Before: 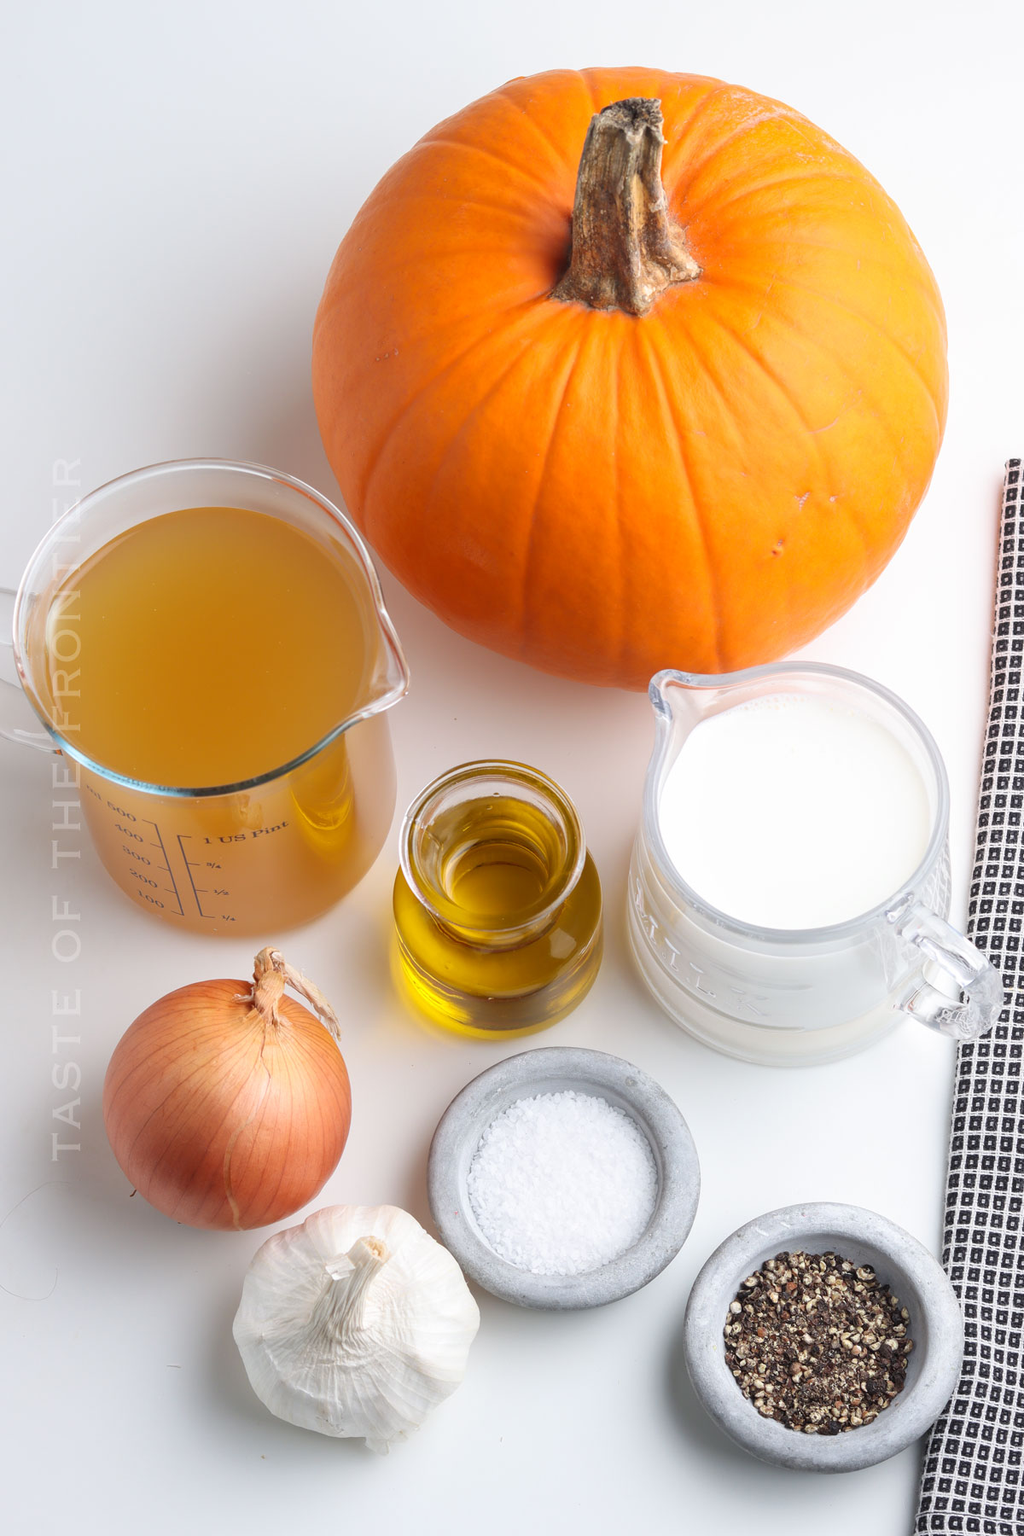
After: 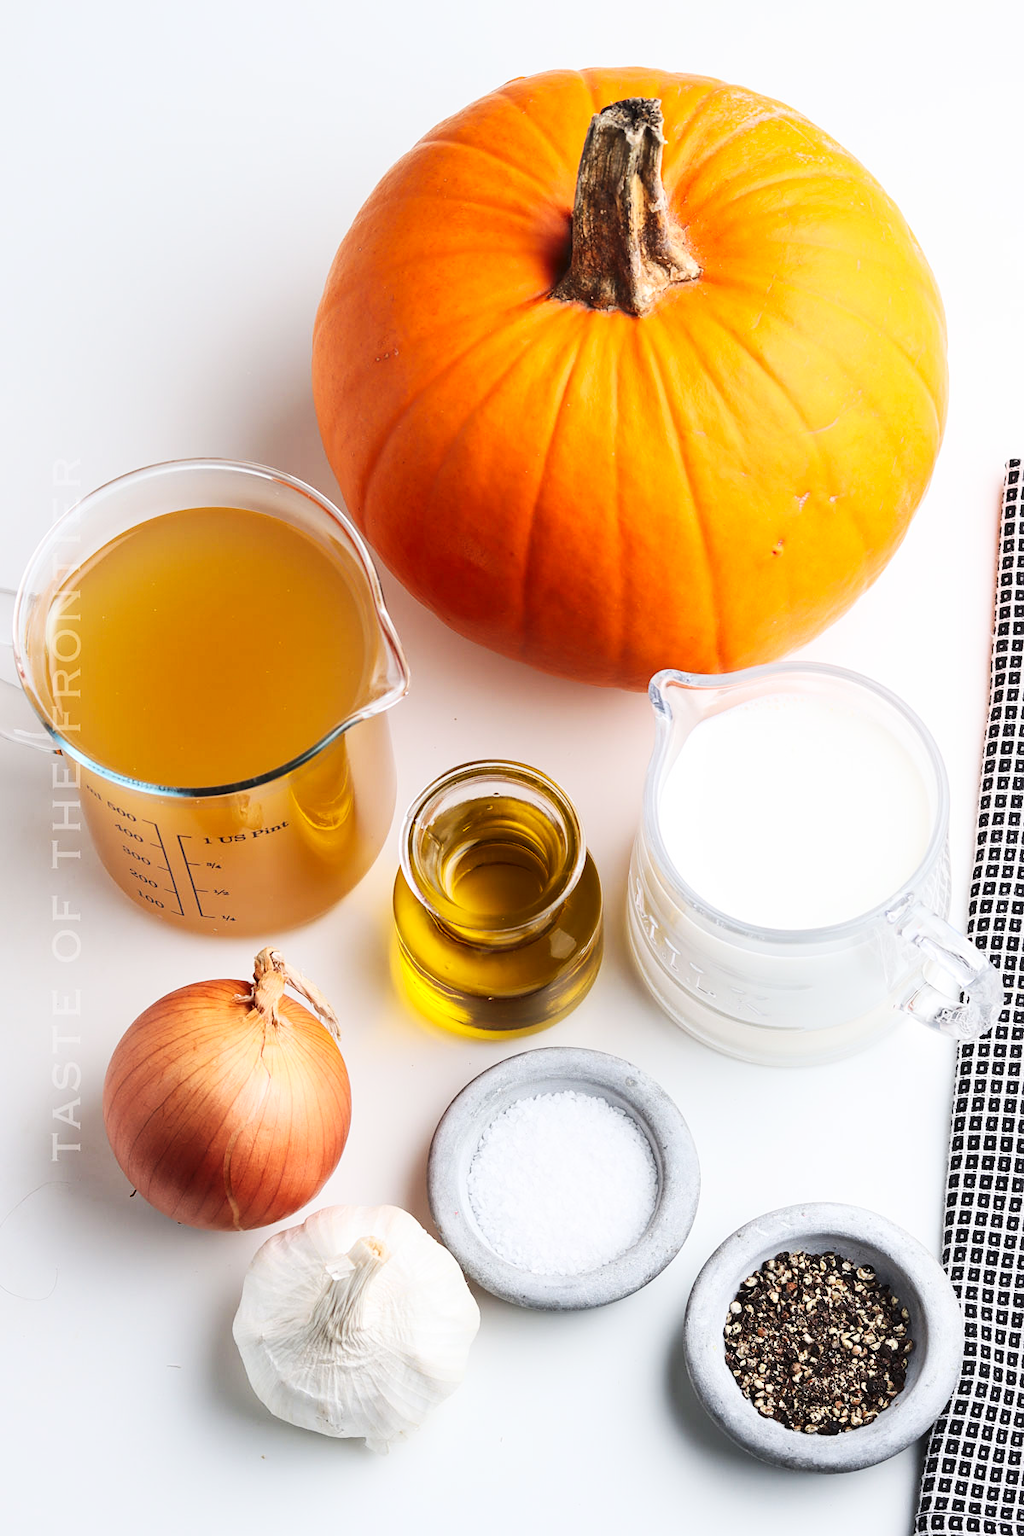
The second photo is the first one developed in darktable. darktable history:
contrast brightness saturation: contrast 0.218
tone curve: curves: ch0 [(0, 0) (0.003, 0.003) (0.011, 0.012) (0.025, 0.024) (0.044, 0.039) (0.069, 0.052) (0.1, 0.072) (0.136, 0.097) (0.177, 0.128) (0.224, 0.168) (0.277, 0.217) (0.335, 0.276) (0.399, 0.345) (0.468, 0.429) (0.543, 0.524) (0.623, 0.628) (0.709, 0.732) (0.801, 0.829) (0.898, 0.919) (1, 1)], preserve colors none
sharpen: amount 0.21
